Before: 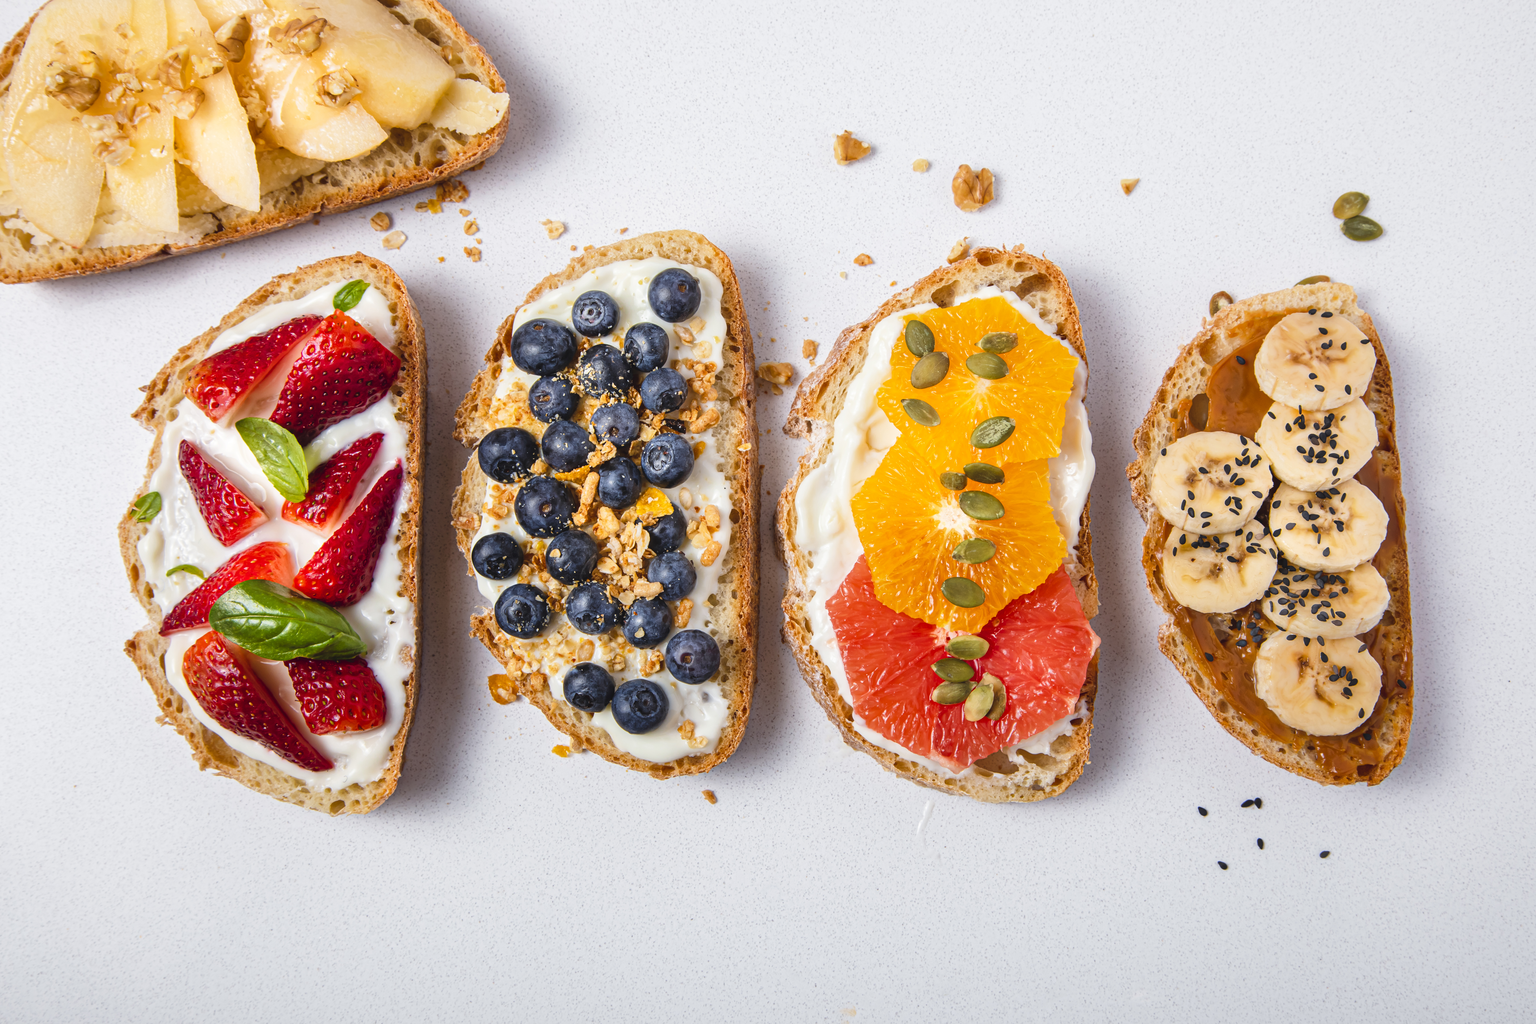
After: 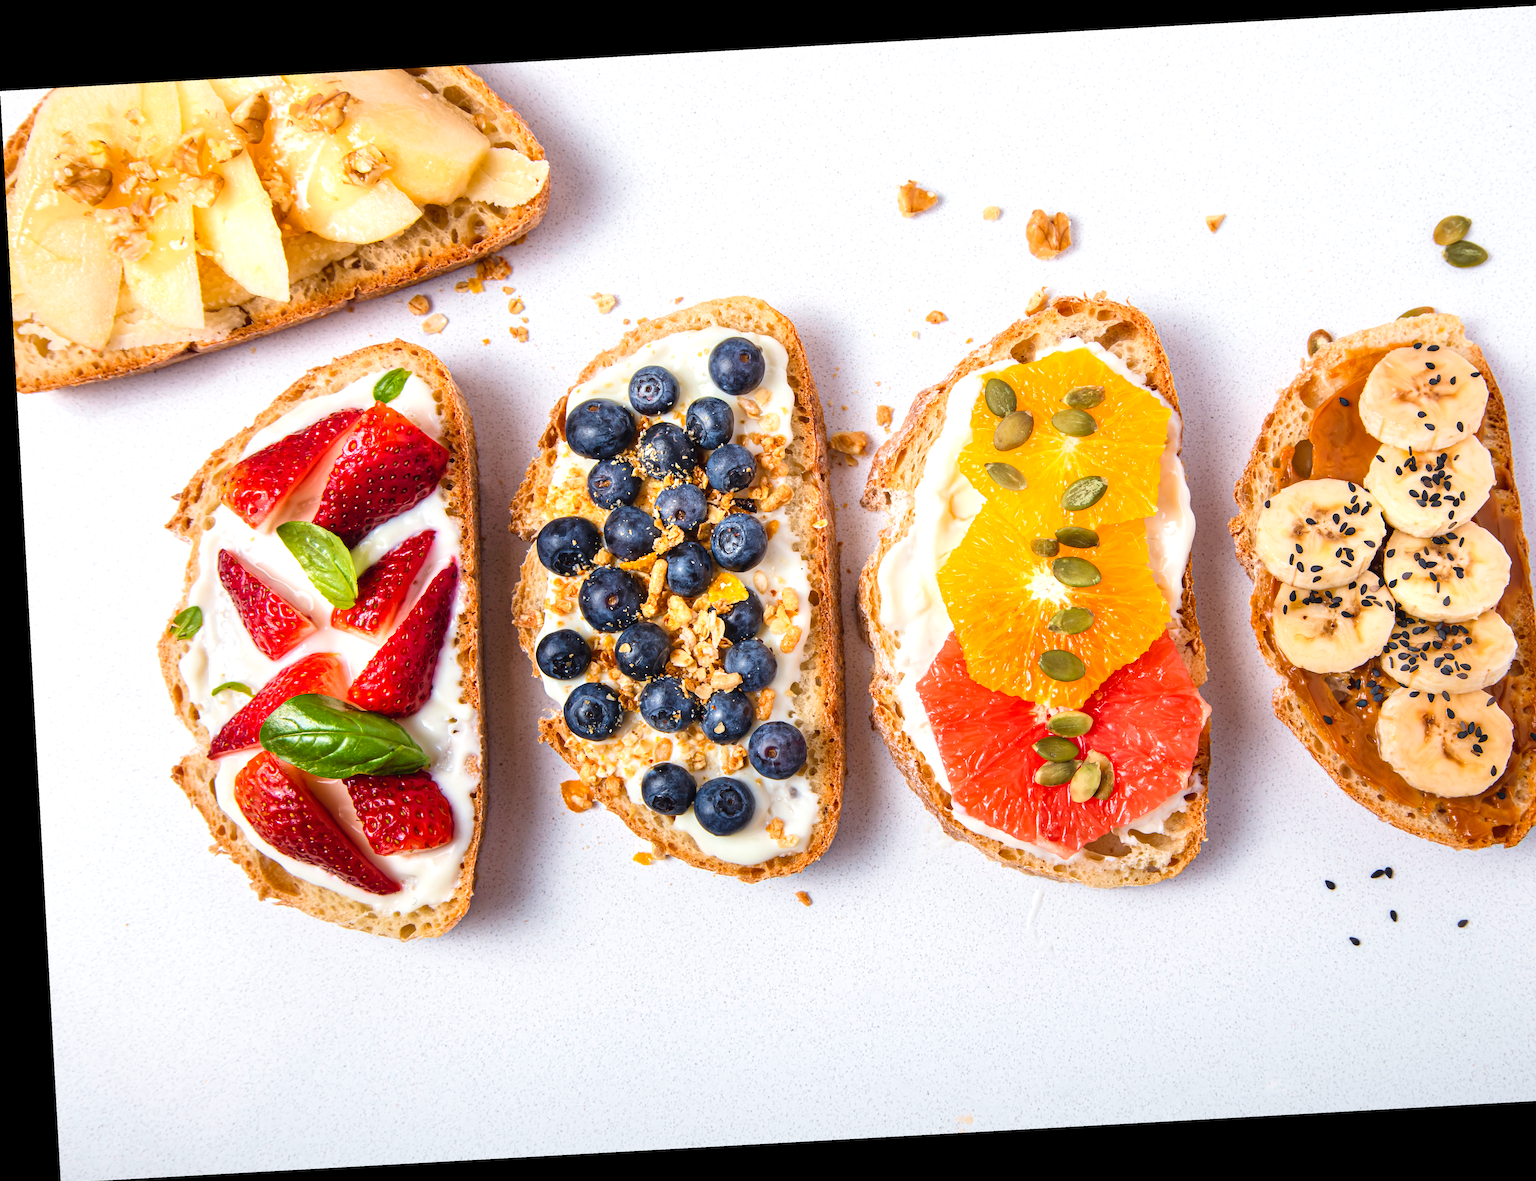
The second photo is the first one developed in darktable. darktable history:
crop: right 9.509%, bottom 0.031%
exposure: black level correction 0.001, exposure 0.3 EV, compensate highlight preservation false
velvia: on, module defaults
rotate and perspective: rotation -3.18°, automatic cropping off
